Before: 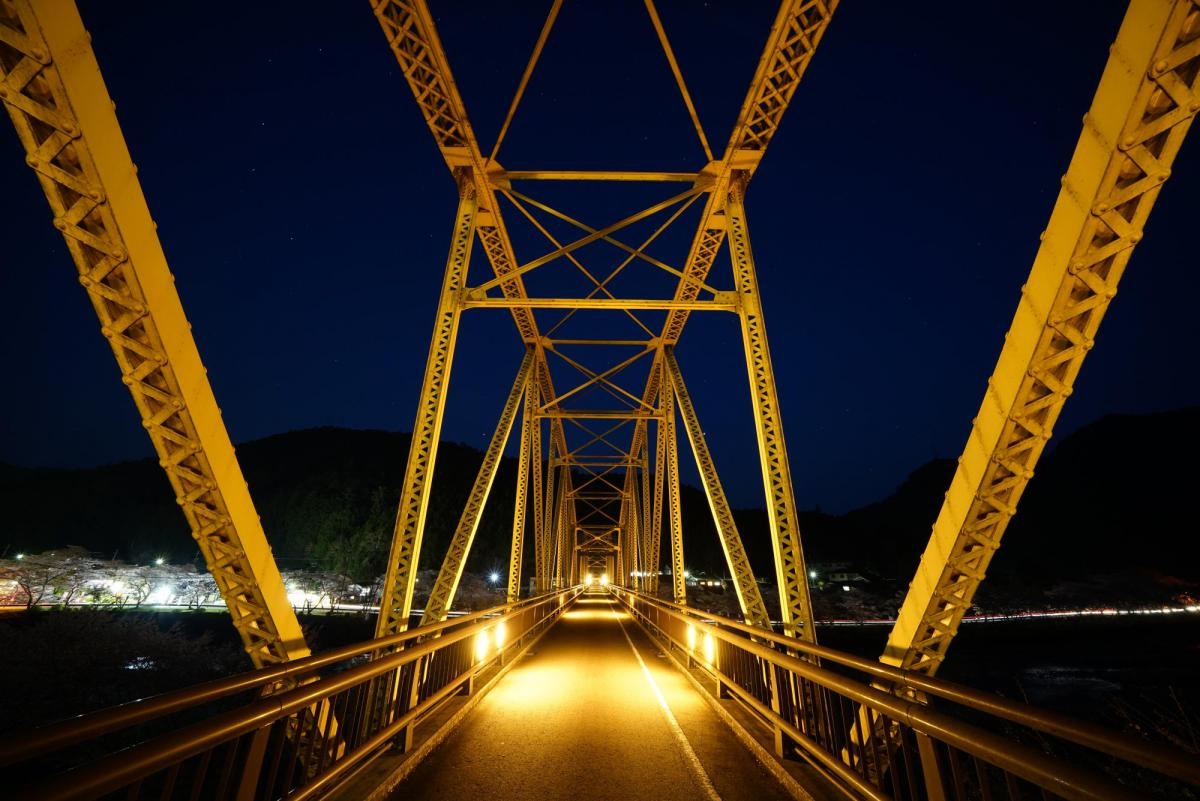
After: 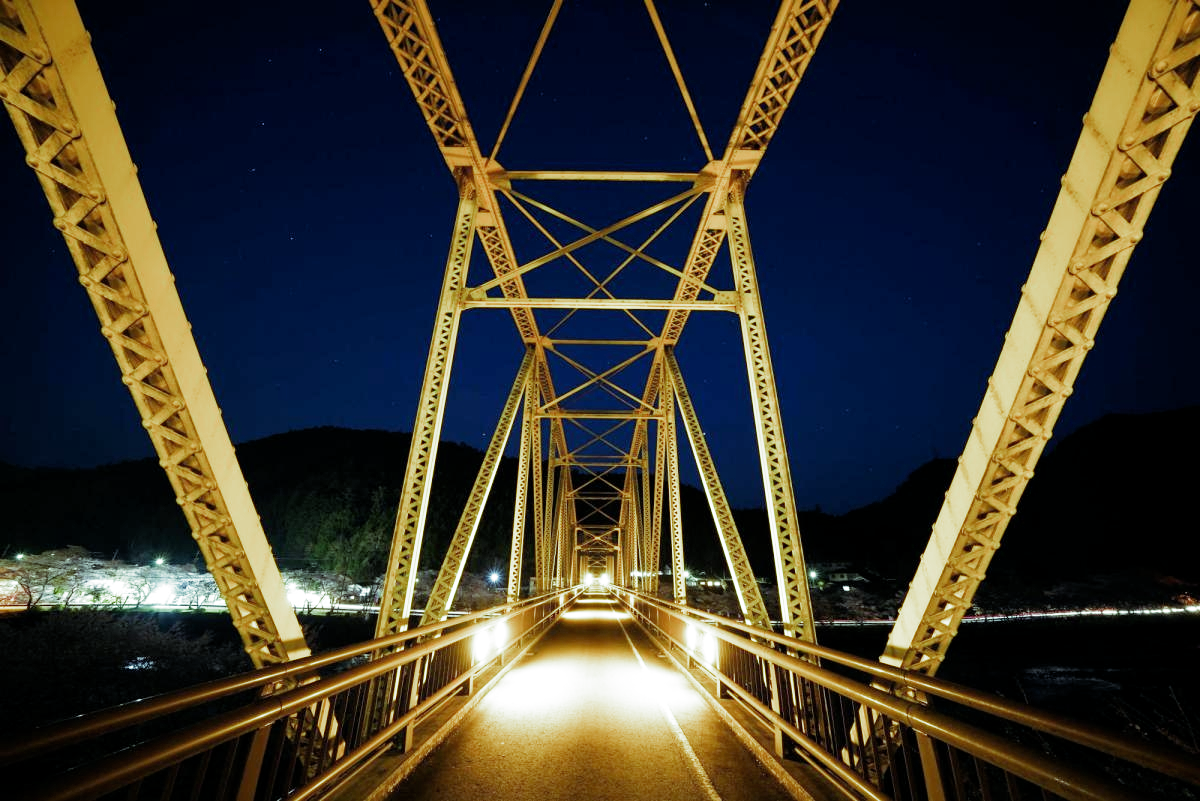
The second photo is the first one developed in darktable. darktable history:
color balance: mode lift, gamma, gain (sRGB), lift [0.997, 0.979, 1.021, 1.011], gamma [1, 1.084, 0.916, 0.998], gain [1, 0.87, 1.13, 1.101], contrast 4.55%, contrast fulcrum 38.24%, output saturation 104.09%
exposure: black level correction 0, exposure 1.1 EV, compensate highlight preservation false
filmic rgb: middle gray luminance 18.42%, black relative exposure -11.25 EV, white relative exposure 3.75 EV, threshold 6 EV, target black luminance 0%, hardness 5.87, latitude 57.4%, contrast 0.963, shadows ↔ highlights balance 49.98%, add noise in highlights 0, preserve chrominance luminance Y, color science v3 (2019), use custom middle-gray values true, iterations of high-quality reconstruction 0, contrast in highlights soft, enable highlight reconstruction true
